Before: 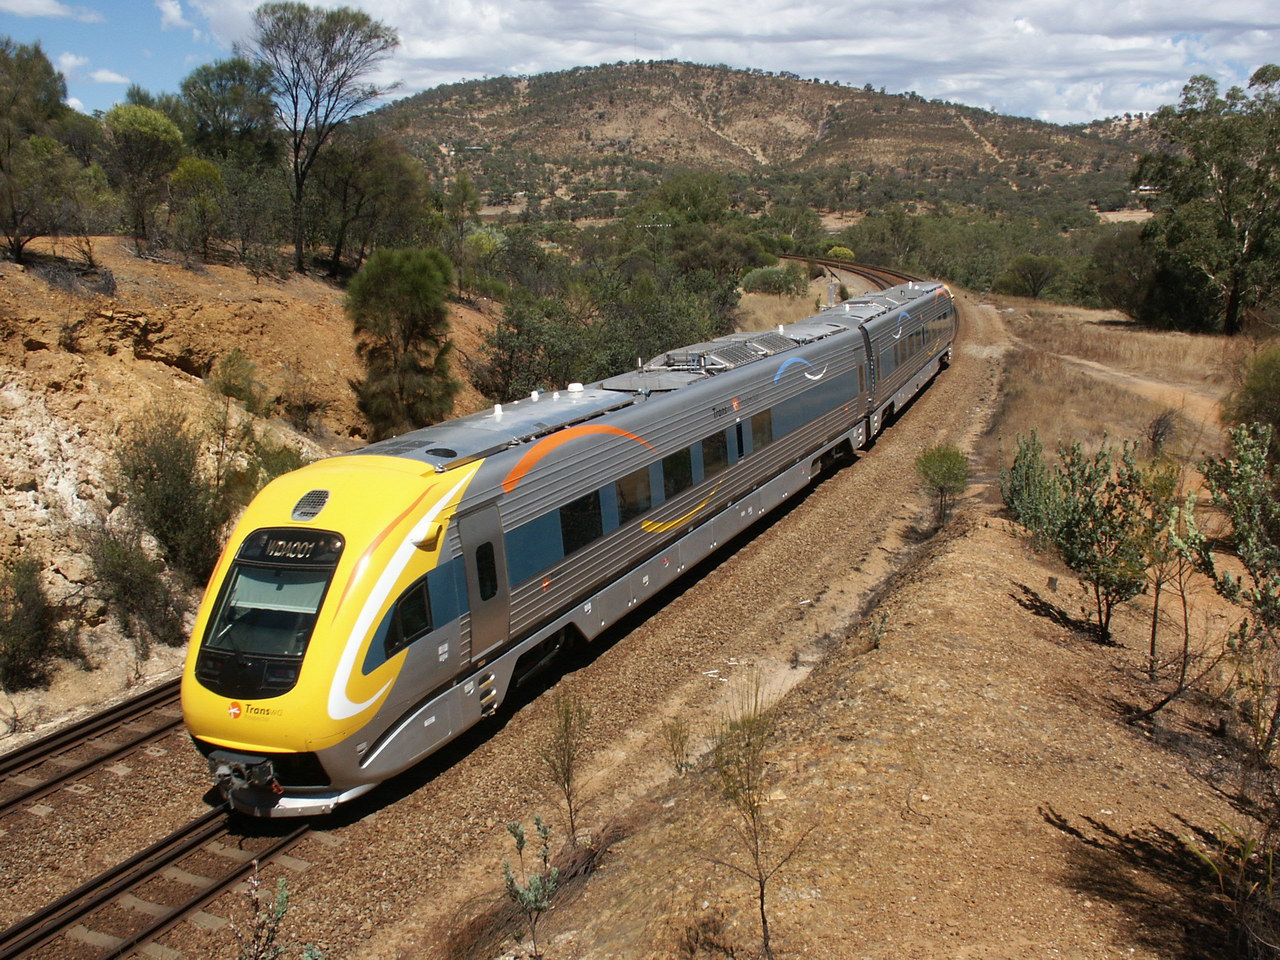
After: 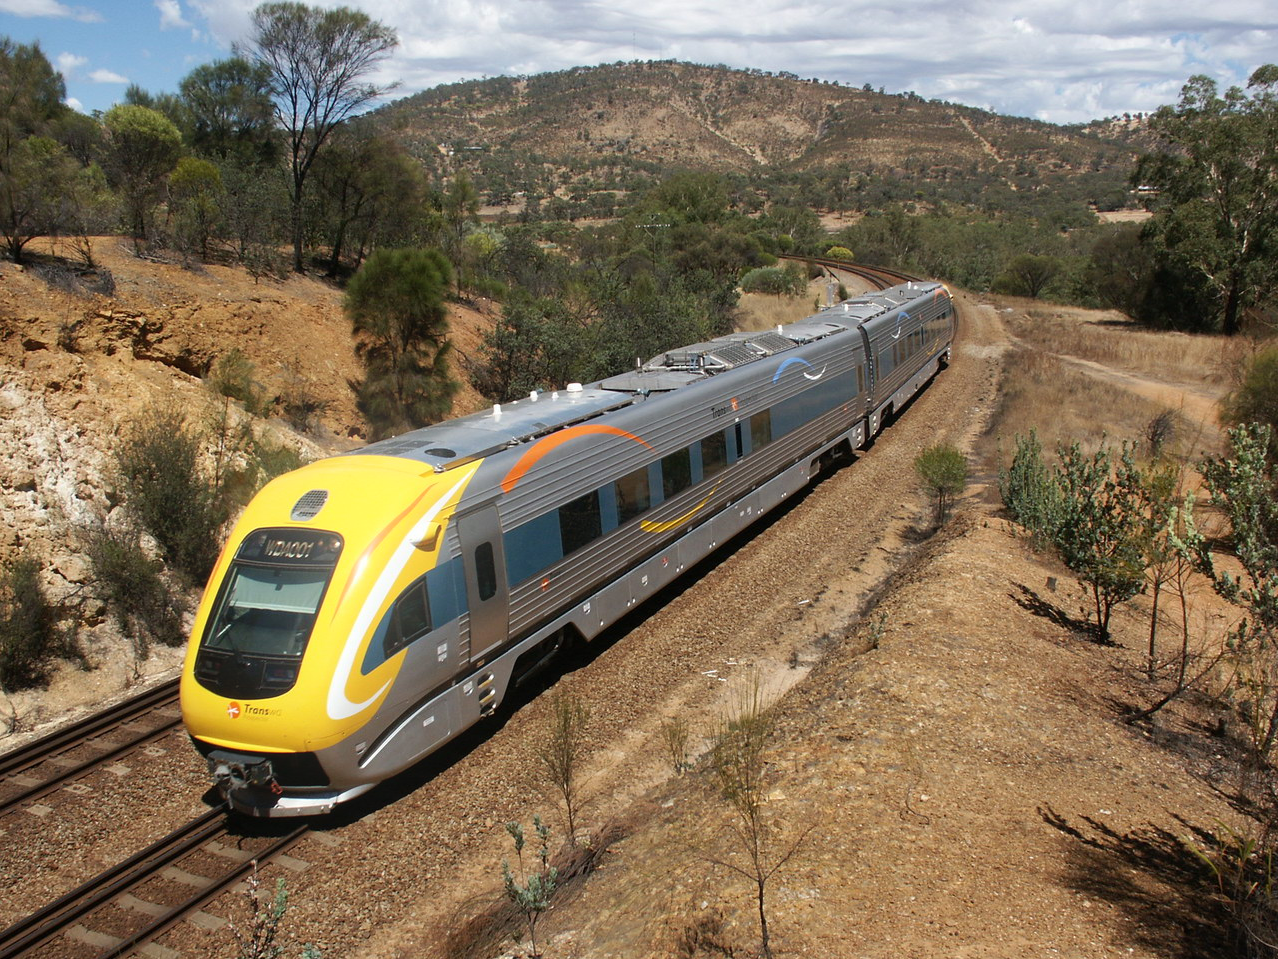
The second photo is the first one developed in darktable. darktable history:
bloom: size 15%, threshold 97%, strength 7%
crop and rotate: left 0.126%
